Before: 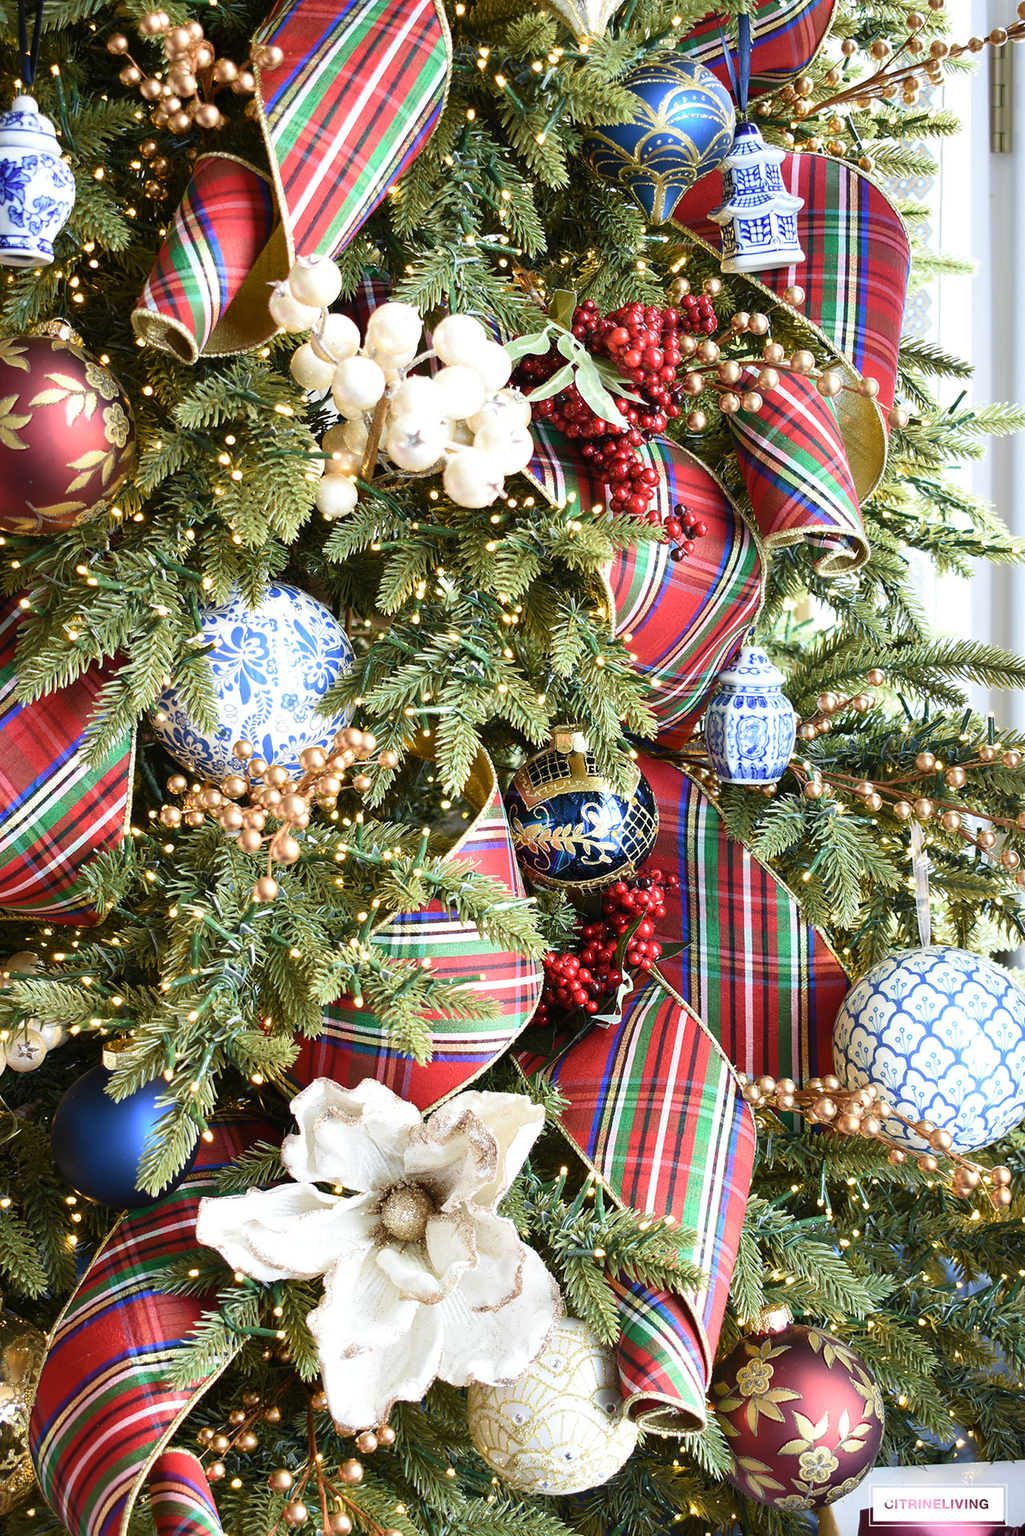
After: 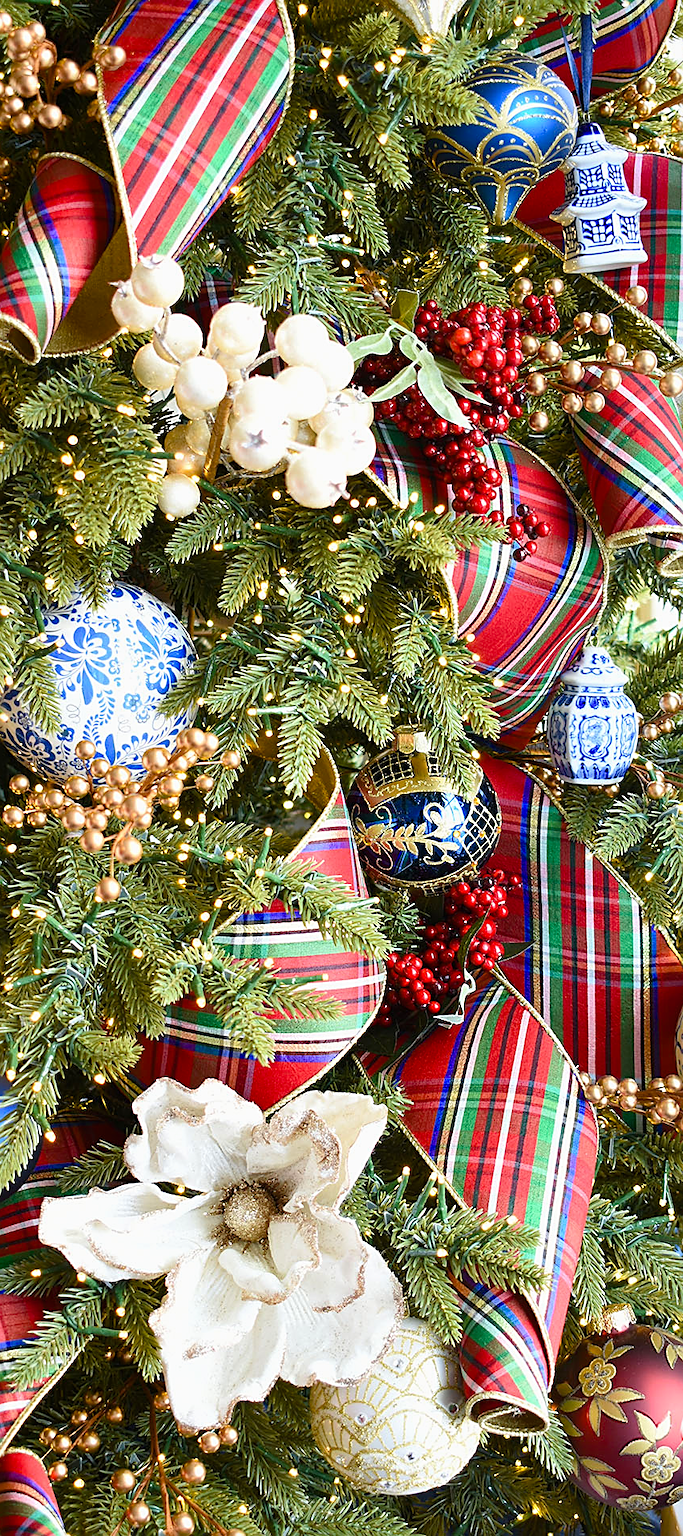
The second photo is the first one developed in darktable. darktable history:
sharpen: on, module defaults
color balance rgb: linear chroma grading › shadows -8%, linear chroma grading › global chroma 10%, perceptual saturation grading › global saturation 2%, perceptual saturation grading › highlights -2%, perceptual saturation grading › mid-tones 4%, perceptual saturation grading › shadows 8%, perceptual brilliance grading › global brilliance 2%, perceptual brilliance grading › highlights -4%, global vibrance 16%, saturation formula JzAzBz (2021)
crop: left 15.419%, right 17.914%
